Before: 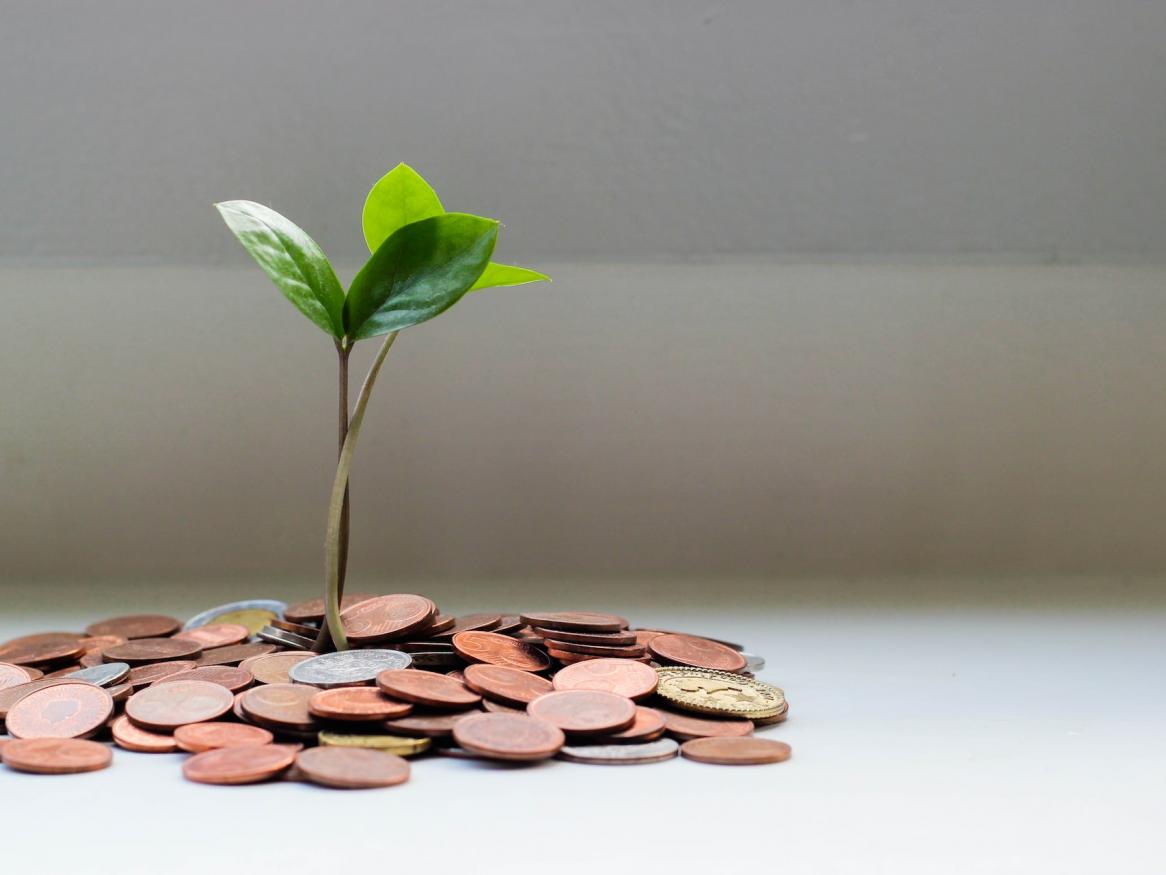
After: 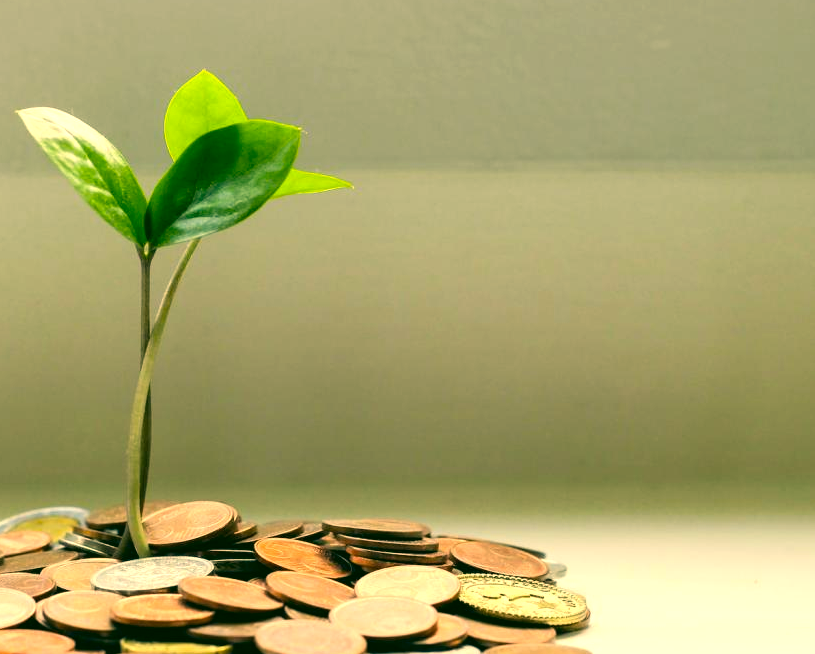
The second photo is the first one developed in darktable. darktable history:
crop and rotate: left 17.046%, top 10.659%, right 12.989%, bottom 14.553%
exposure: black level correction 0, exposure 0.6 EV, compensate exposure bias true, compensate highlight preservation false
color correction: highlights a* 5.62, highlights b* 33.57, shadows a* -25.86, shadows b* 4.02
